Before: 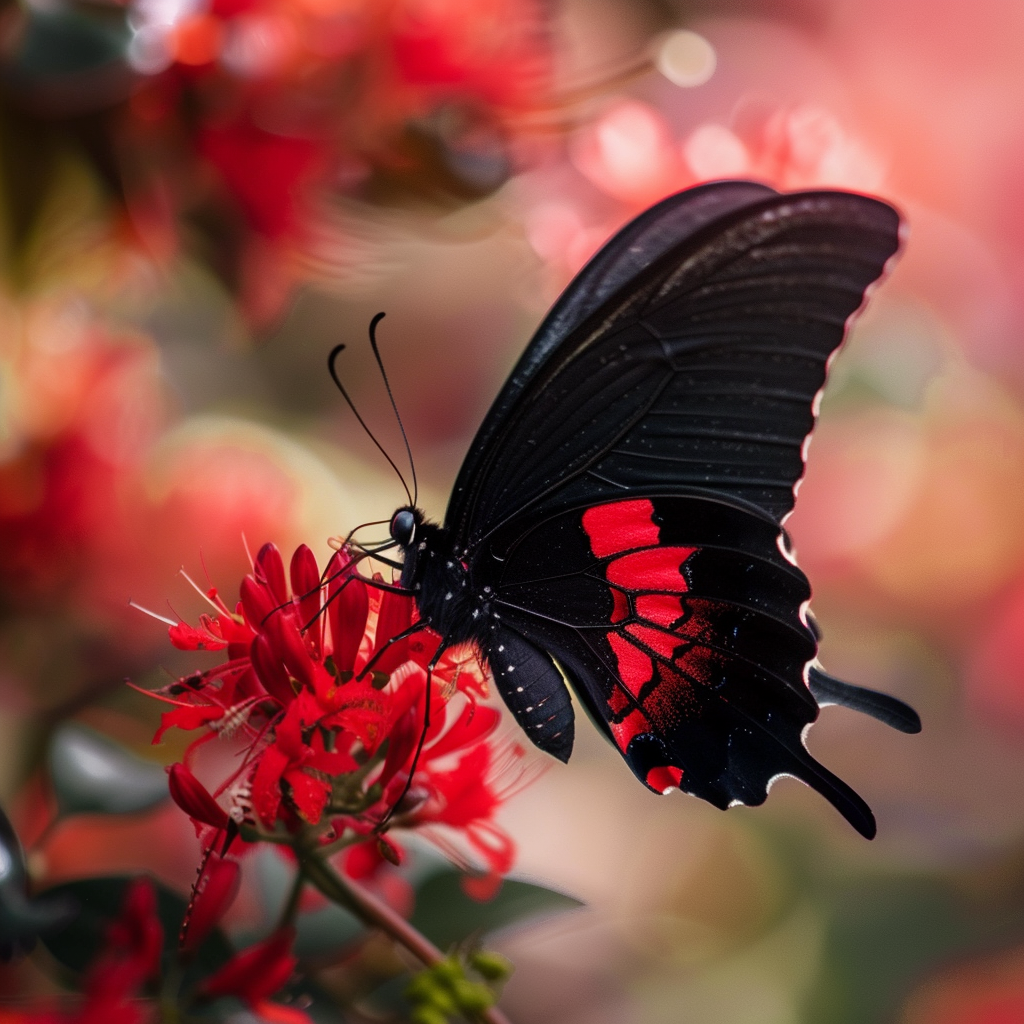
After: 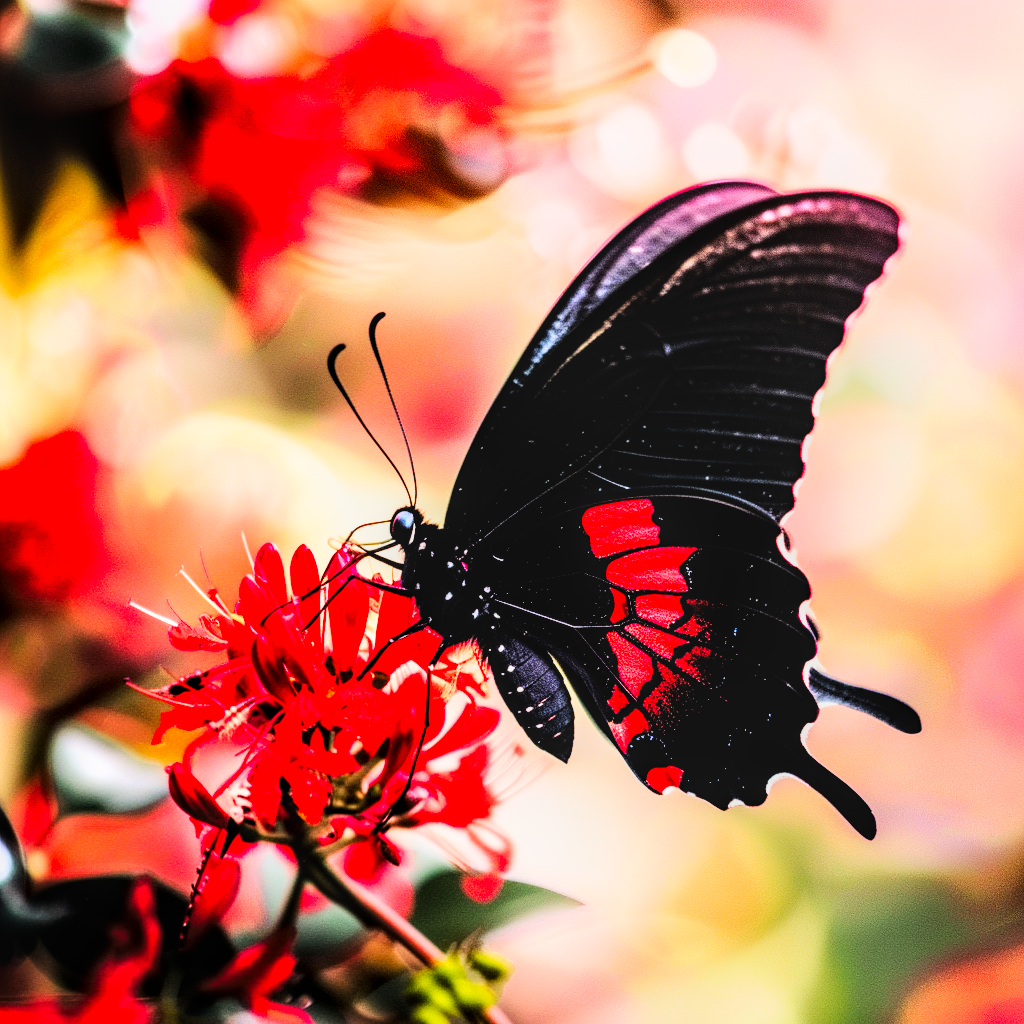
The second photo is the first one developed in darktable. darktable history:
base curve: curves: ch0 [(0, 0) (0, 0.001) (0.001, 0.001) (0.004, 0.002) (0.007, 0.004) (0.015, 0.013) (0.033, 0.045) (0.052, 0.096) (0.075, 0.17) (0.099, 0.241) (0.163, 0.42) (0.219, 0.55) (0.259, 0.616) (0.327, 0.722) (0.365, 0.765) (0.522, 0.873) (0.547, 0.881) (0.689, 0.919) (0.826, 0.952) (1, 1)], preserve colors none
local contrast: detail 130%
tone curve: curves: ch0 [(0, 0) (0.004, 0) (0.133, 0.071) (0.325, 0.456) (0.832, 0.957) (1, 1)], color space Lab, linked channels, preserve colors none
